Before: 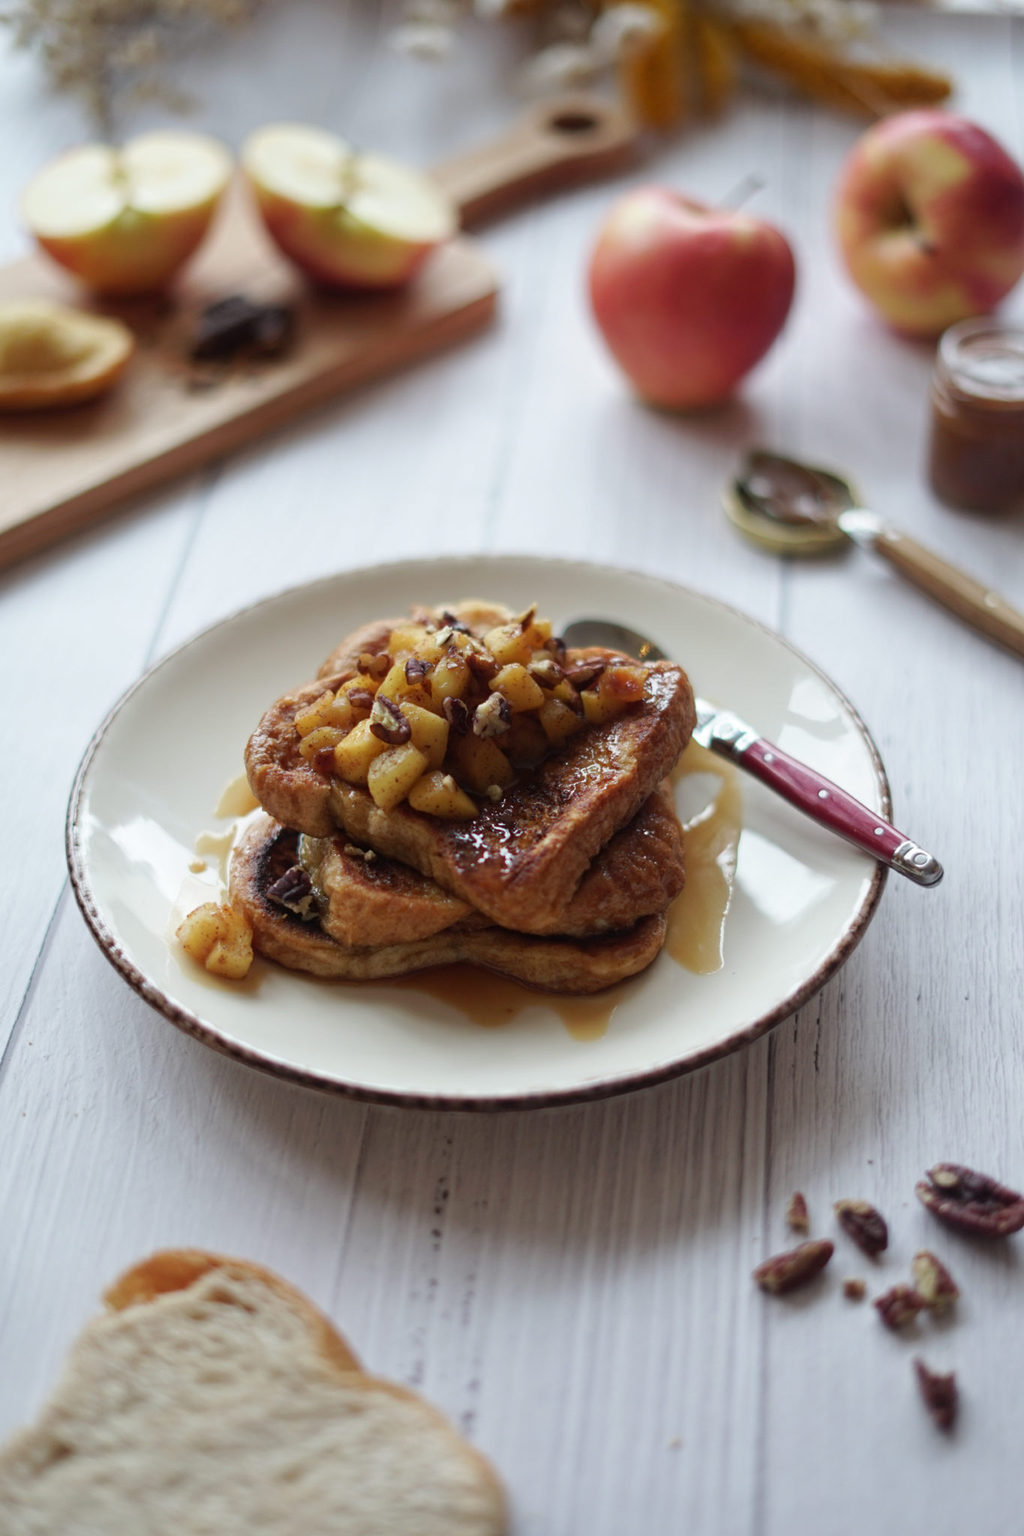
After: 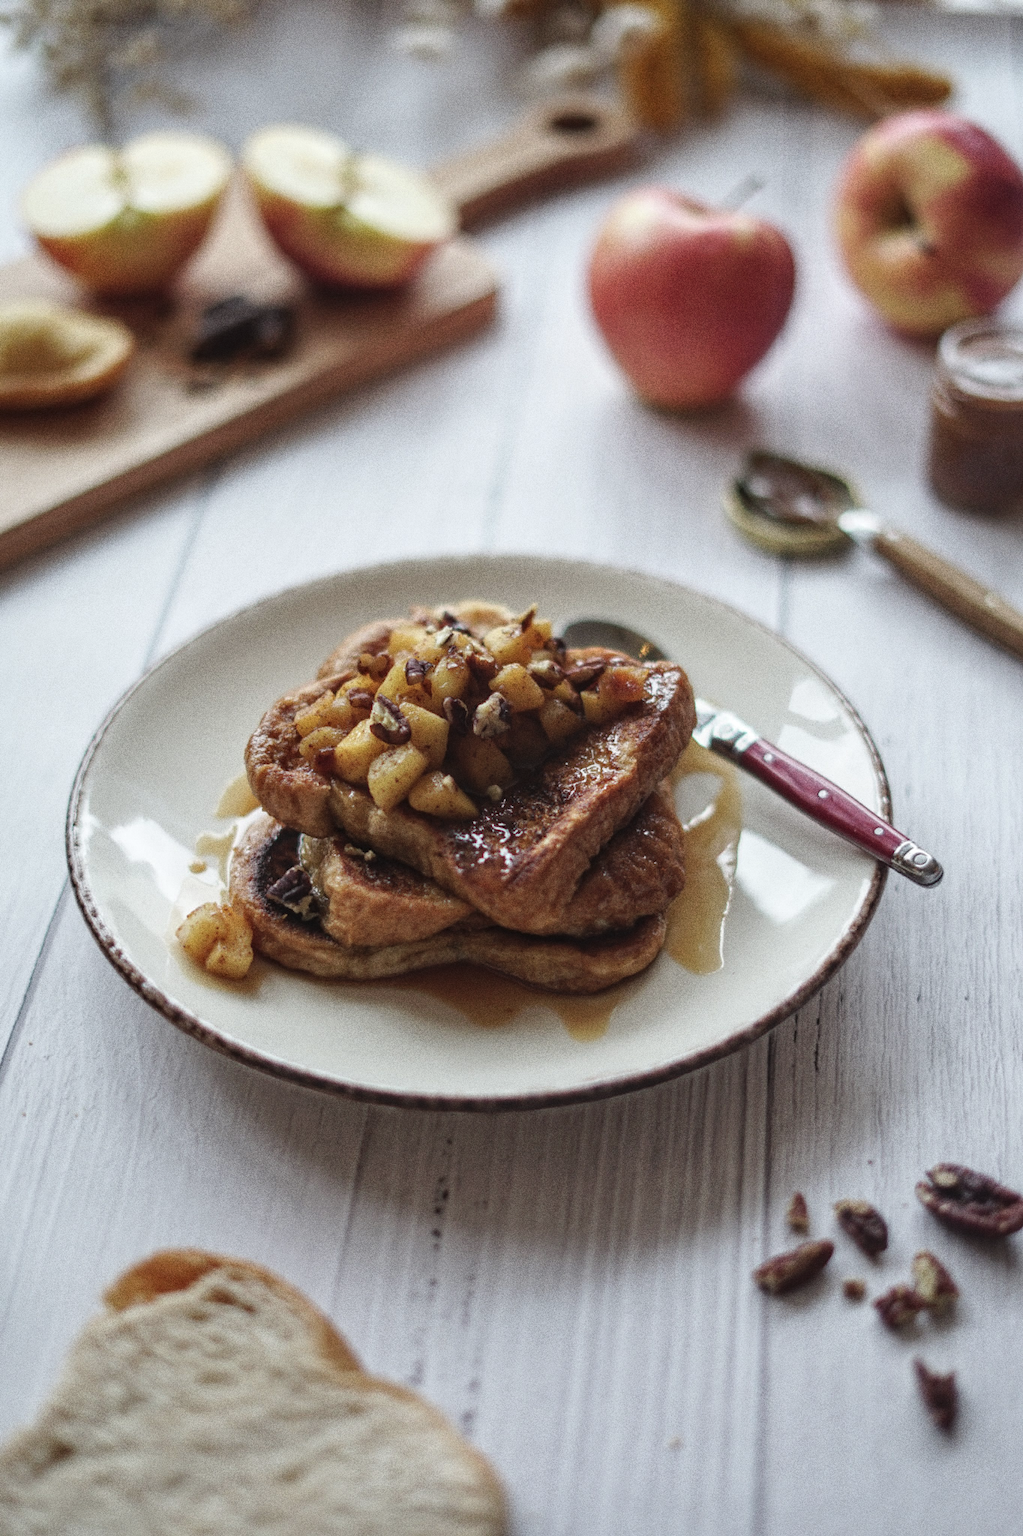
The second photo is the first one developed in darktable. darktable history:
base curve: preserve colors none
color balance: lift [1.01, 1, 1, 1], gamma [1.097, 1, 1, 1], gain [0.85, 1, 1, 1]
local contrast: highlights 25%, detail 150%
grain: coarseness 0.09 ISO, strength 40%
